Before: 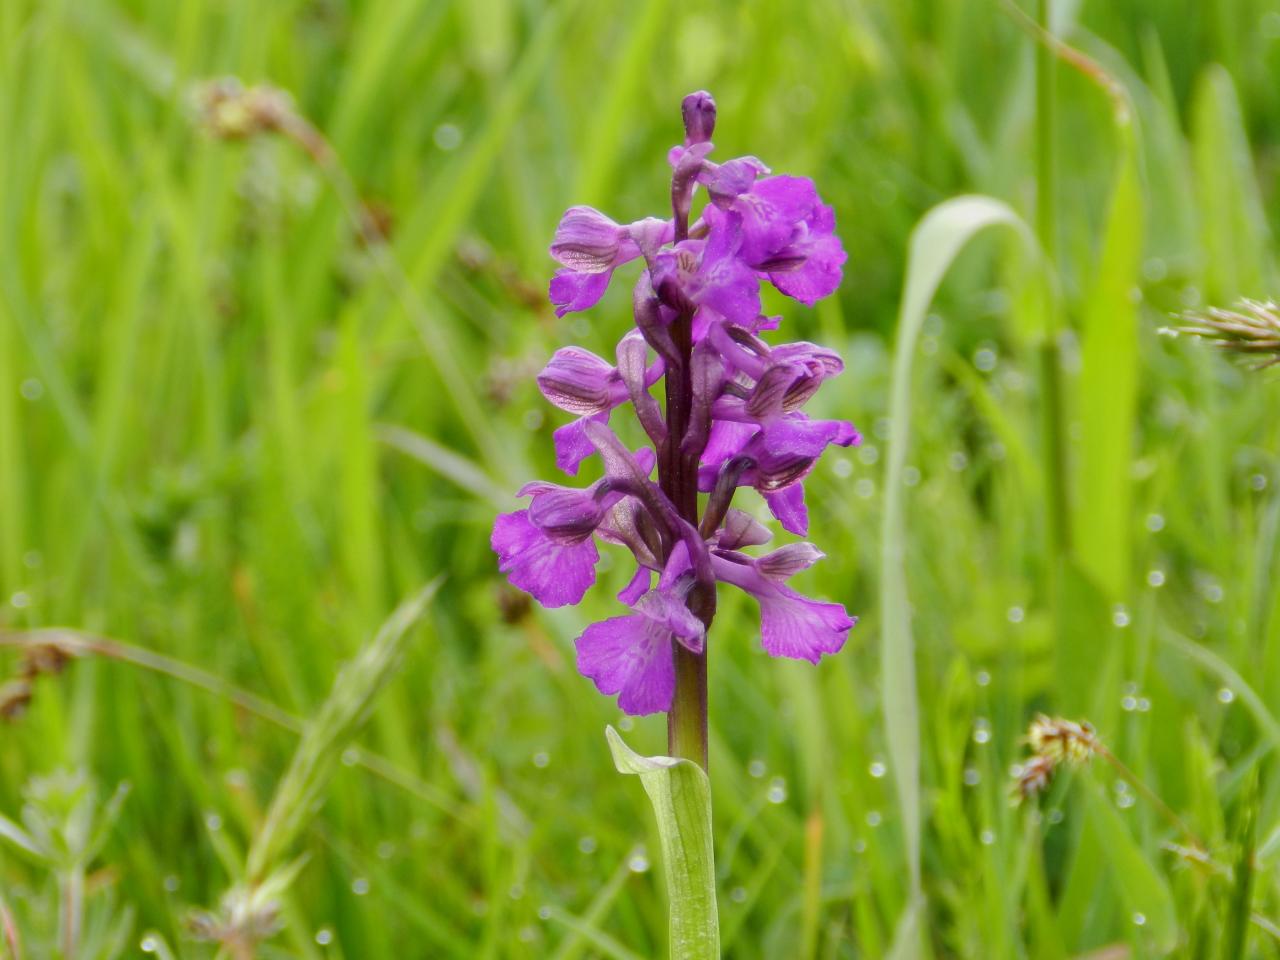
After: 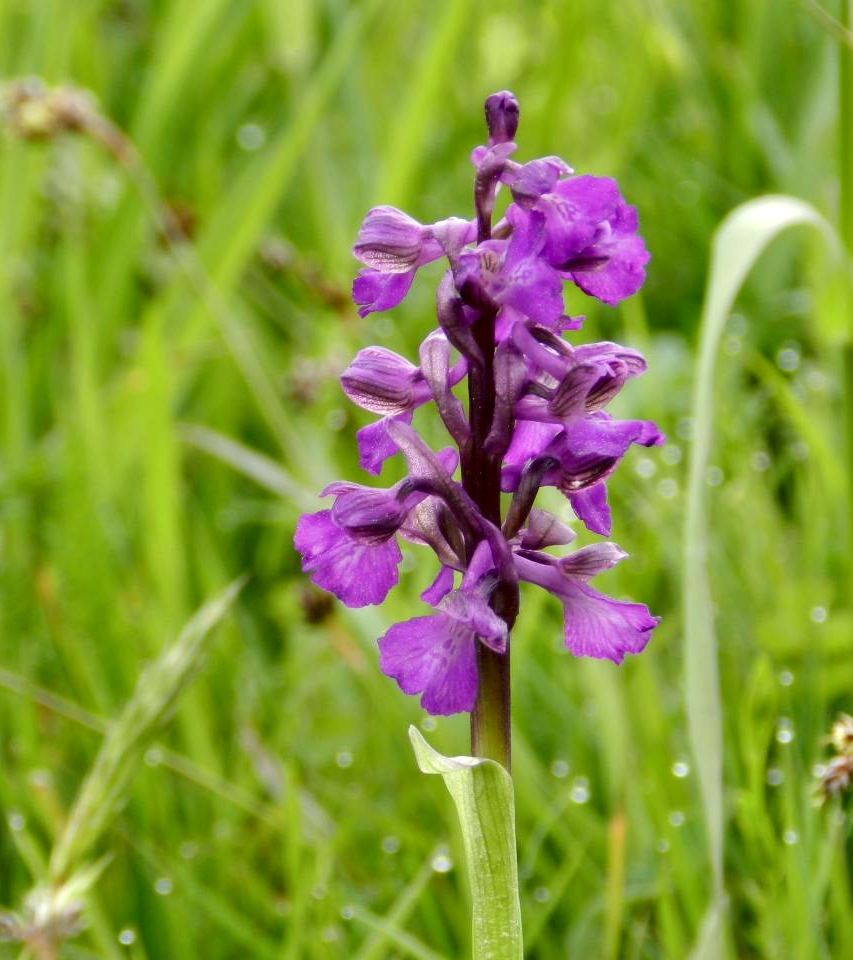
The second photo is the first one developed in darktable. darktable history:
crop: left 15.419%, right 17.914%
contrast equalizer: y [[0.586, 0.584, 0.576, 0.565, 0.552, 0.539], [0.5 ×6], [0.97, 0.959, 0.919, 0.859, 0.789, 0.717], [0 ×6], [0 ×6]]
